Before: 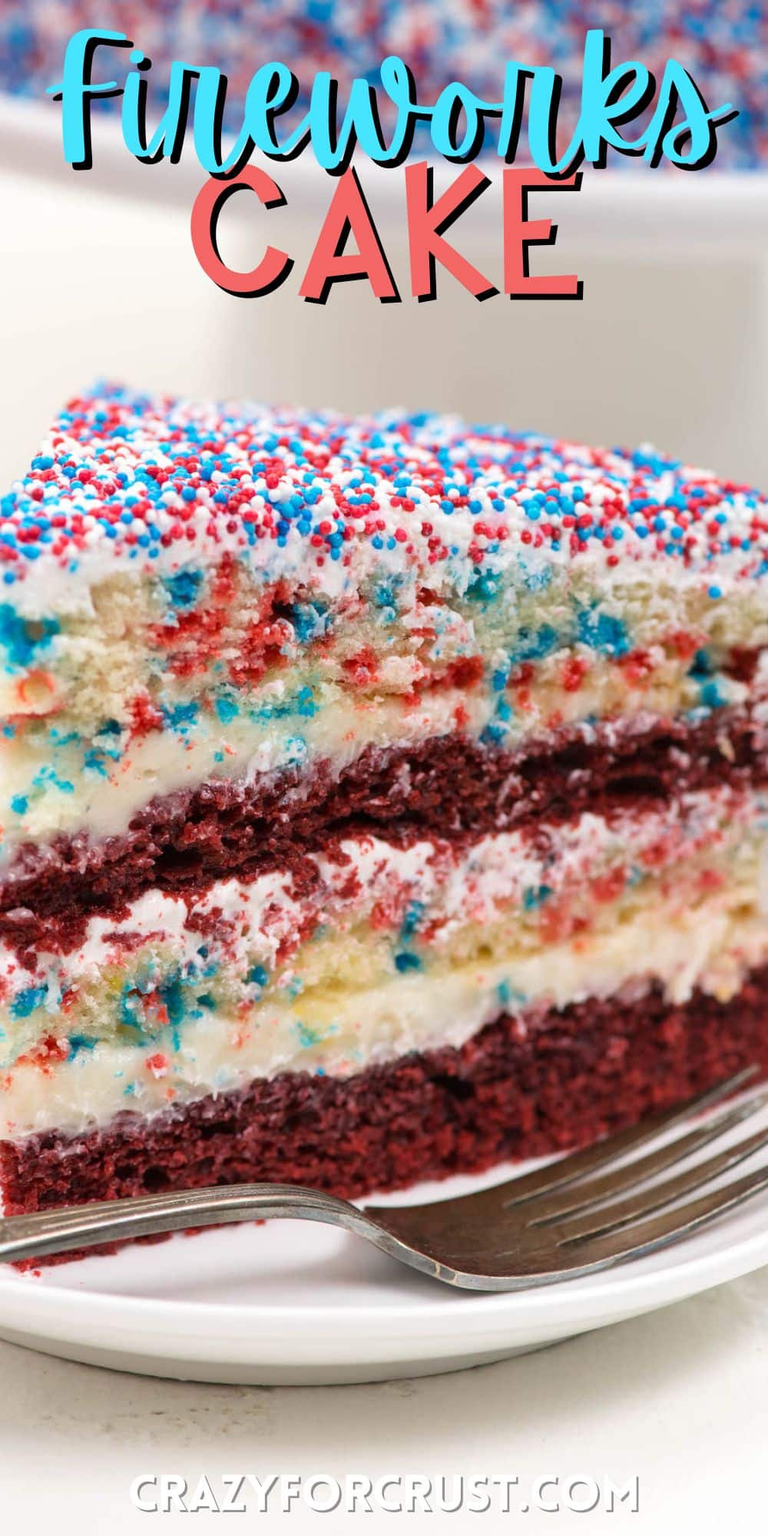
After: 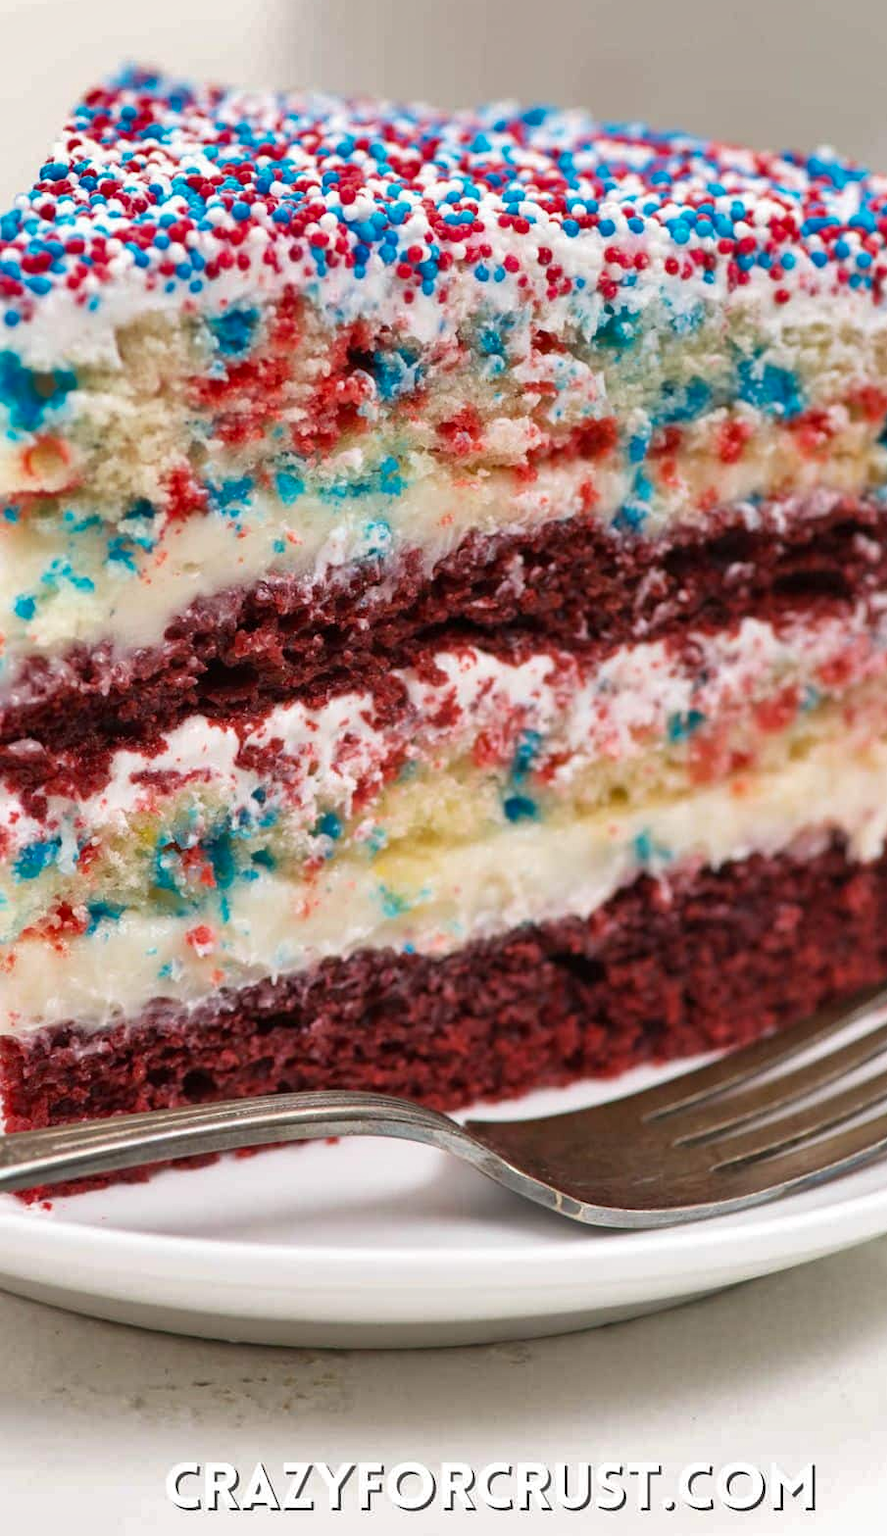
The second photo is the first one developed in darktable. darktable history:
shadows and highlights: radius 105.62, shadows 23.8, highlights -57.65, low approximation 0.01, soften with gaussian
crop: top 21.416%, right 9.449%, bottom 0.232%
